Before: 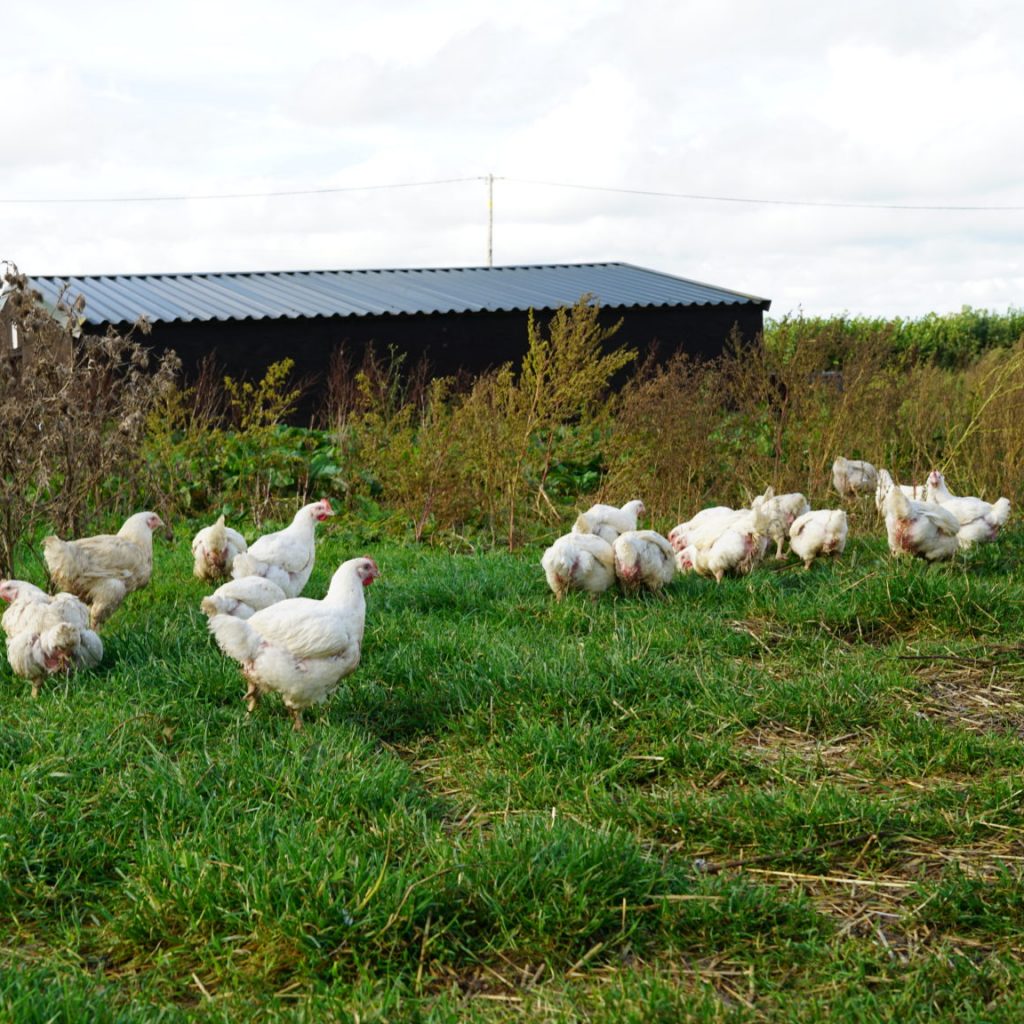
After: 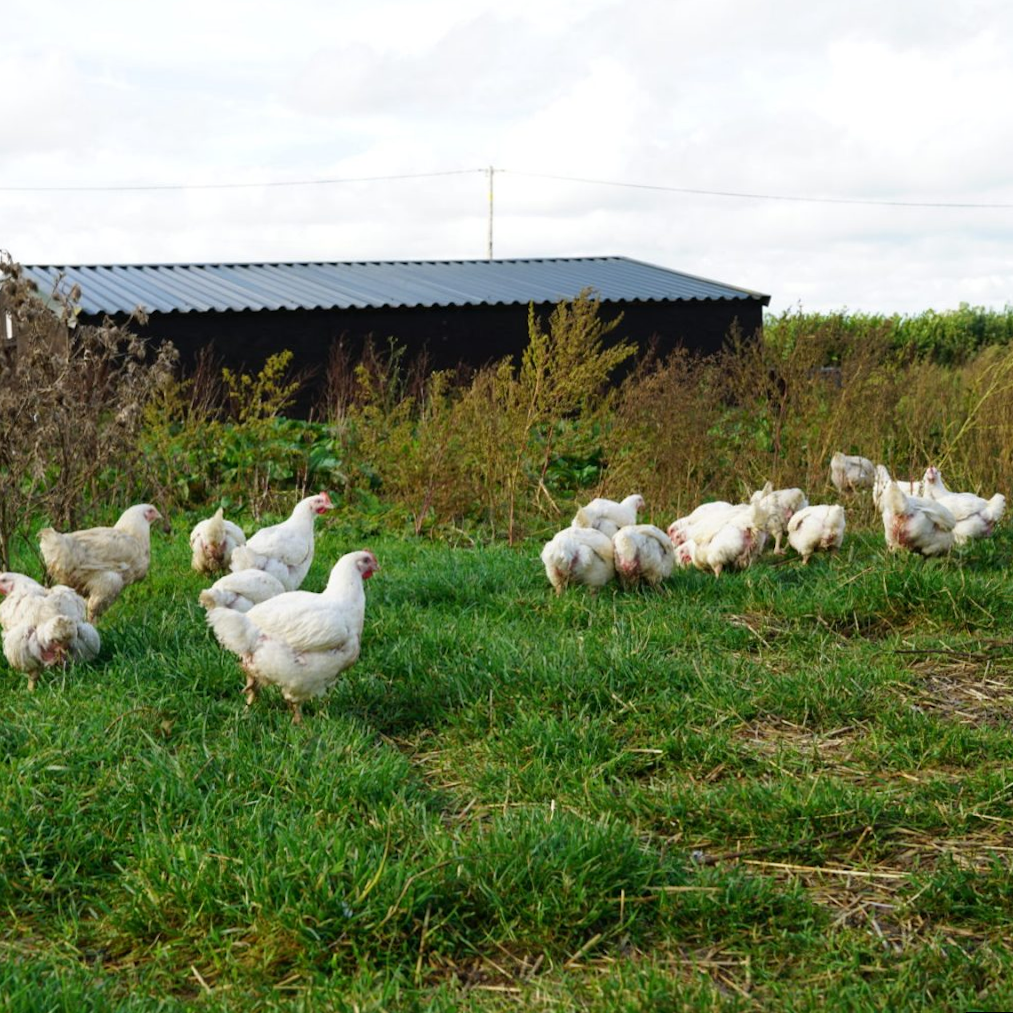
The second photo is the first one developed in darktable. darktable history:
exposure: compensate highlight preservation false
rotate and perspective: rotation 0.174°, lens shift (vertical) 0.013, lens shift (horizontal) 0.019, shear 0.001, automatic cropping original format, crop left 0.007, crop right 0.991, crop top 0.016, crop bottom 0.997
